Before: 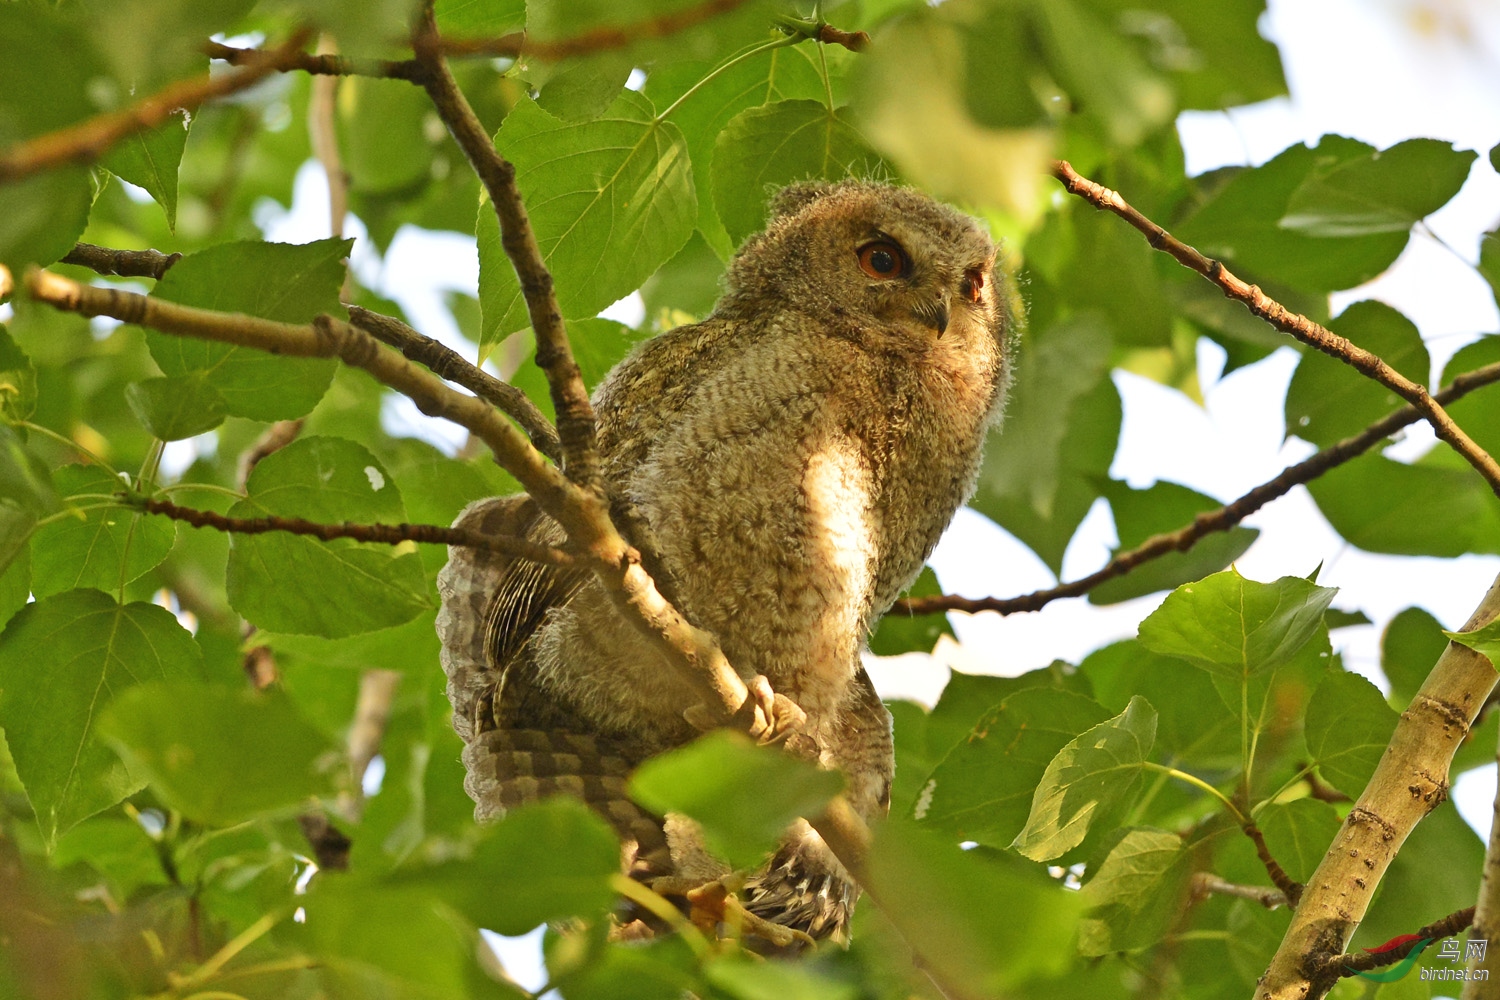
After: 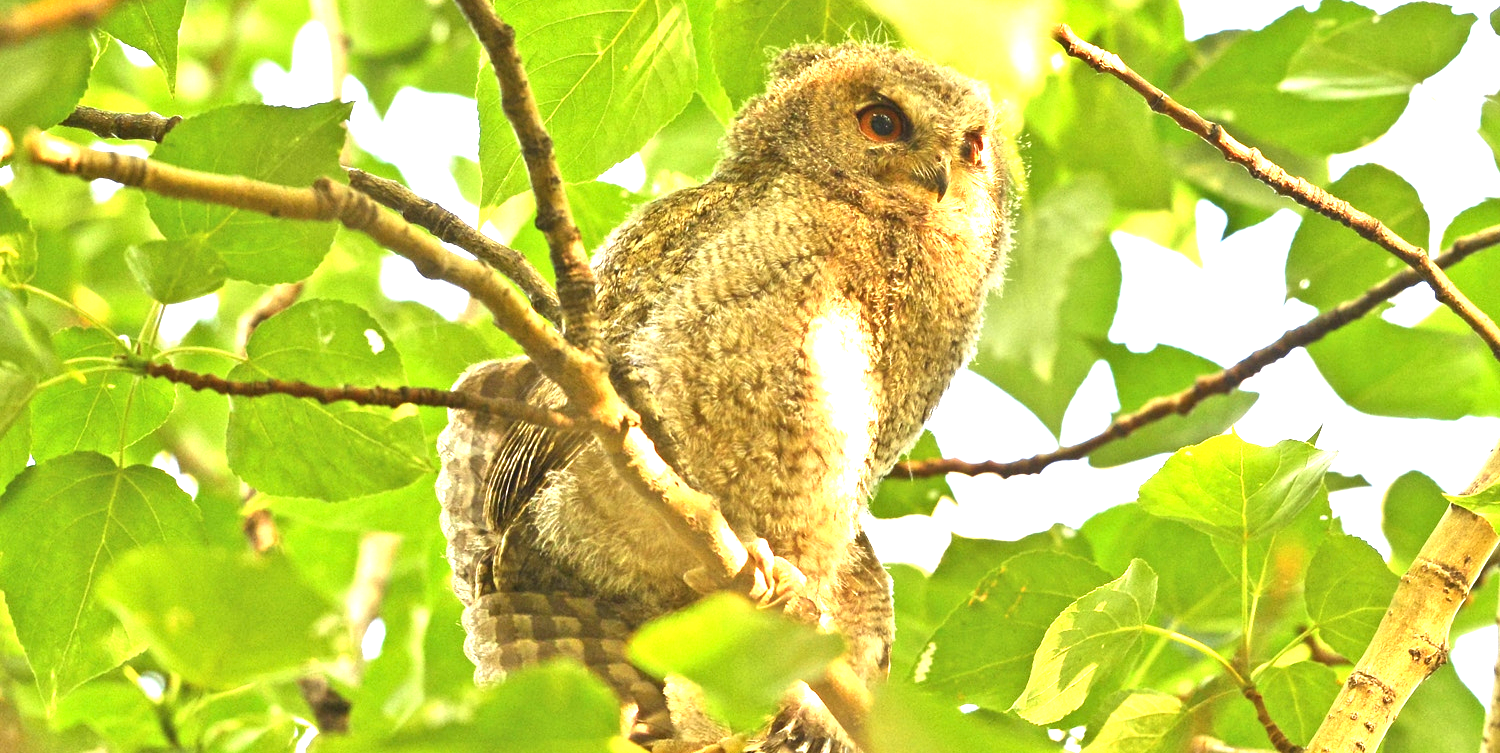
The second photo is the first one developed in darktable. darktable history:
crop: top 13.744%, bottom 10.942%
exposure: black level correction 0, exposure 1.754 EV, compensate exposure bias true, compensate highlight preservation false
